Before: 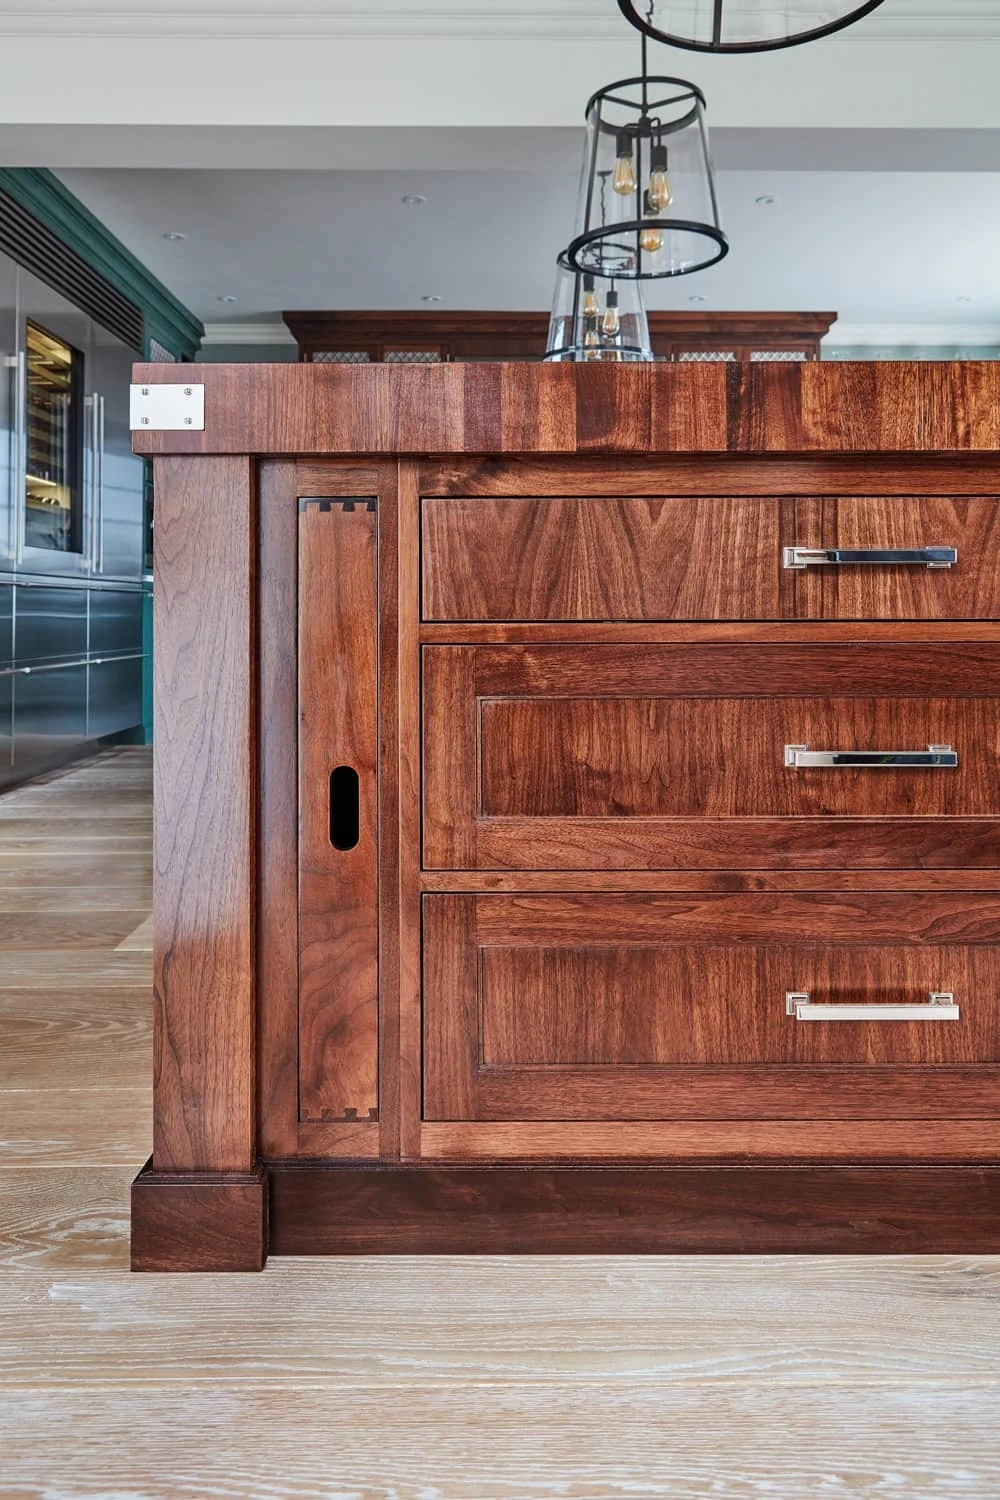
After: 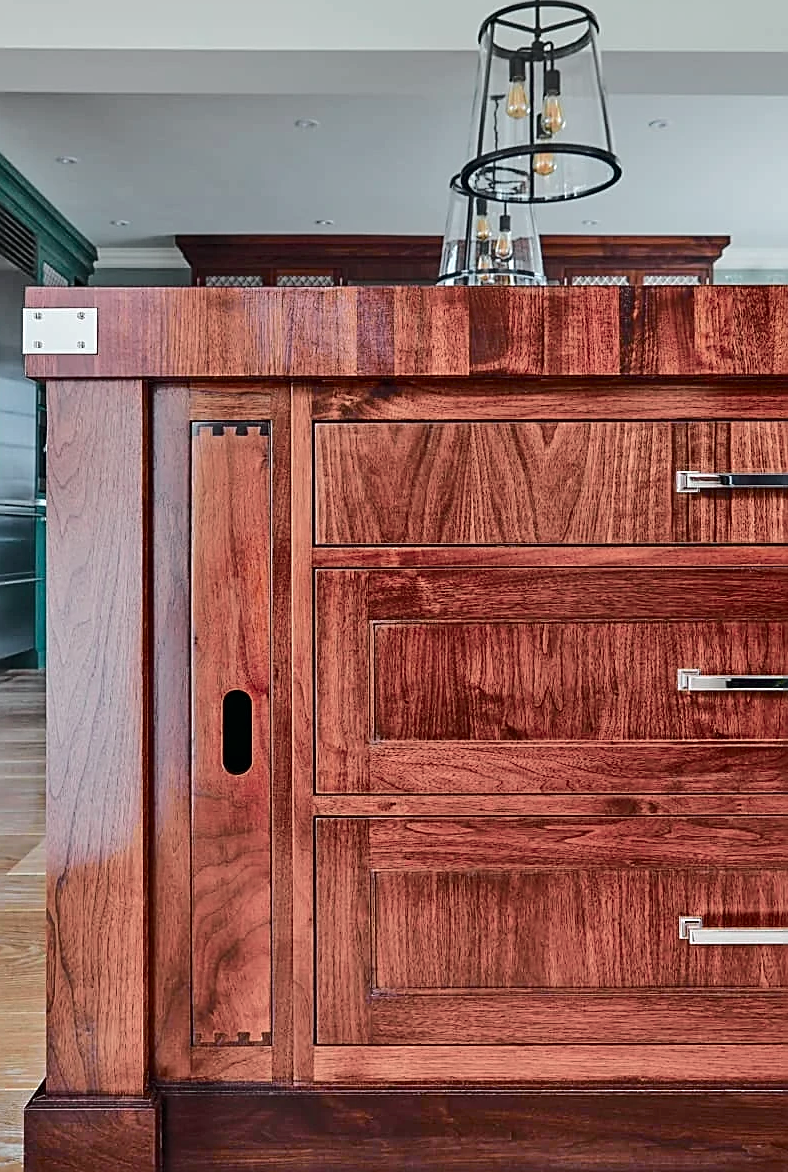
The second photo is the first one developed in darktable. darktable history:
tone curve: curves: ch0 [(0, 0.003) (0.211, 0.174) (0.482, 0.519) (0.843, 0.821) (0.992, 0.971)]; ch1 [(0, 0) (0.276, 0.206) (0.393, 0.364) (0.482, 0.477) (0.506, 0.5) (0.523, 0.523) (0.572, 0.592) (0.635, 0.665) (0.695, 0.759) (1, 1)]; ch2 [(0, 0) (0.438, 0.456) (0.498, 0.497) (0.536, 0.527) (0.562, 0.584) (0.619, 0.602) (0.698, 0.698) (1, 1)], color space Lab, independent channels, preserve colors none
crop and rotate: left 10.77%, top 5.1%, right 10.41%, bottom 16.76%
sharpen: amount 0.75
